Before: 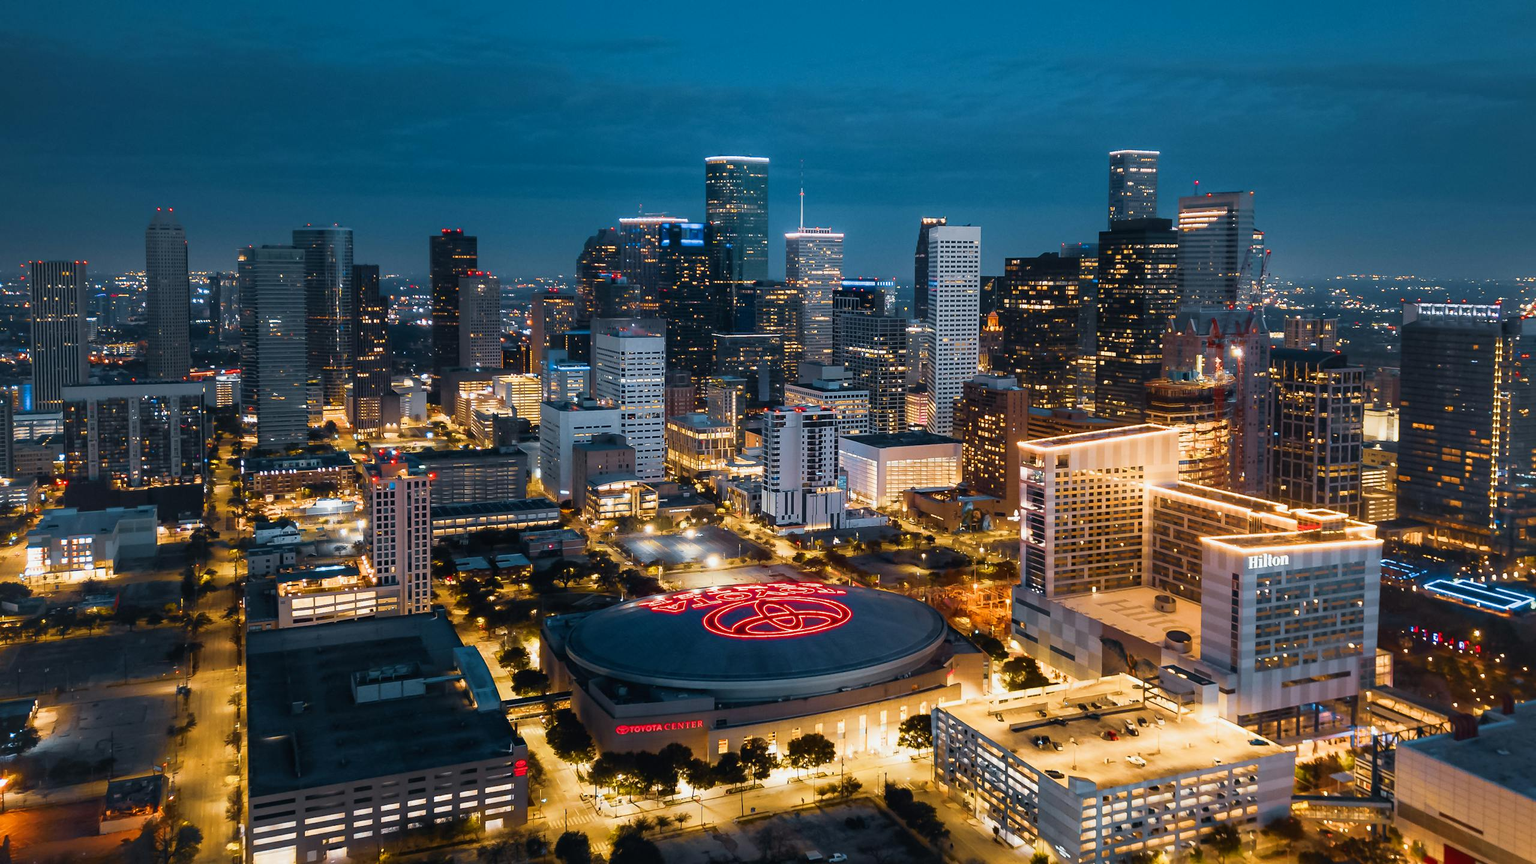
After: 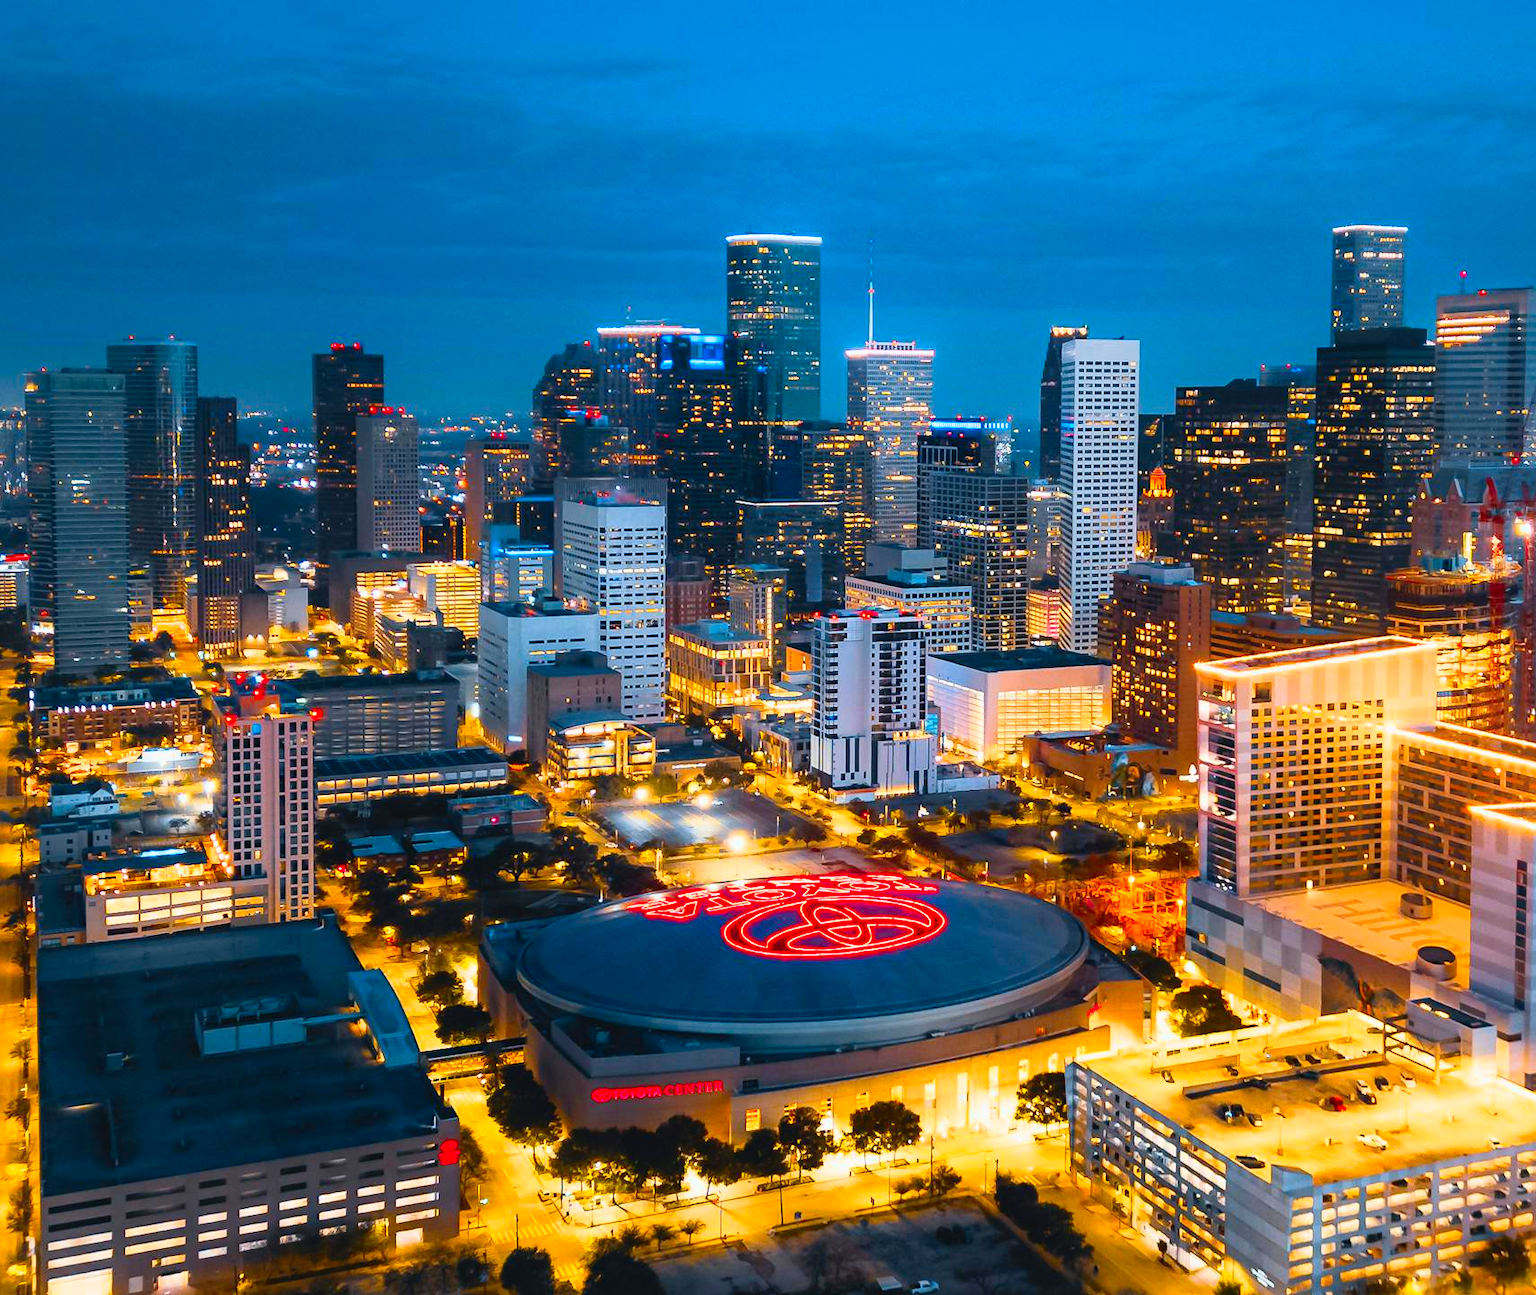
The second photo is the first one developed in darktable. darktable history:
contrast brightness saturation: contrast 0.2, brightness 0.2, saturation 0.8
rotate and perspective: automatic cropping original format, crop left 0, crop top 0
crop and rotate: left 14.436%, right 18.898%
